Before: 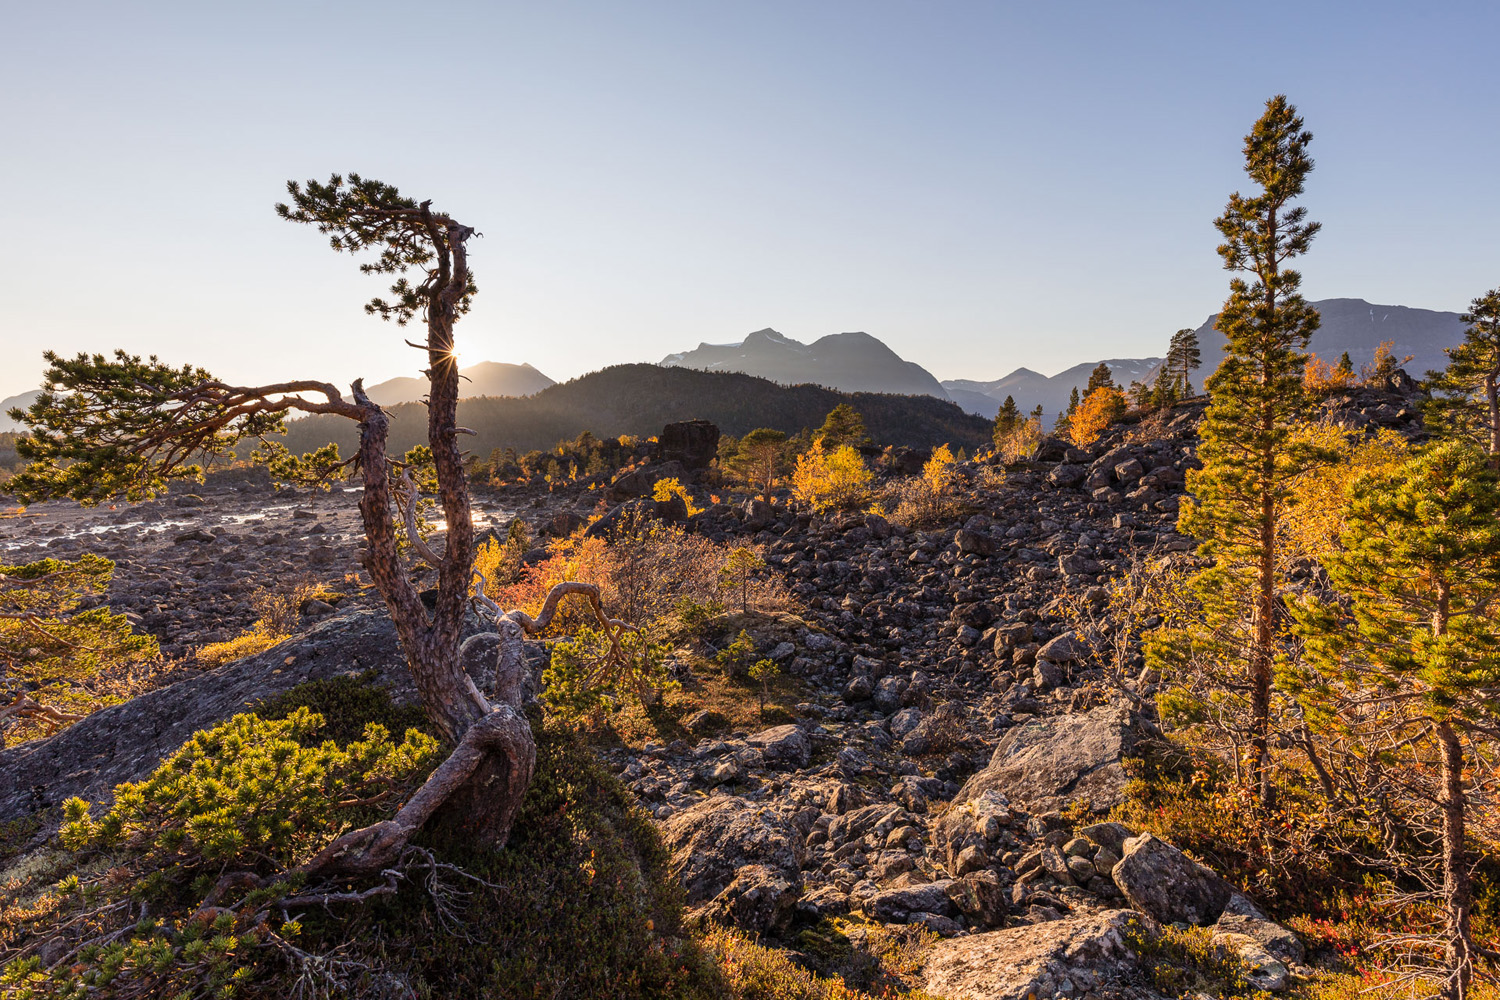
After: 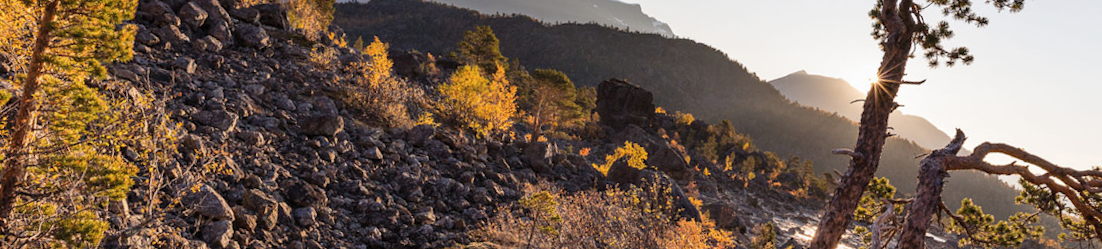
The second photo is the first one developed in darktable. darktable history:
rotate and perspective: rotation 0.8°, automatic cropping off
crop and rotate: angle 16.12°, top 30.835%, bottom 35.653%
color zones: curves: ch0 [(0, 0.613) (0.01, 0.613) (0.245, 0.448) (0.498, 0.529) (0.642, 0.665) (0.879, 0.777) (0.99, 0.613)]; ch1 [(0, 0) (0.143, 0) (0.286, 0) (0.429, 0) (0.571, 0) (0.714, 0) (0.857, 0)], mix -93.41%
